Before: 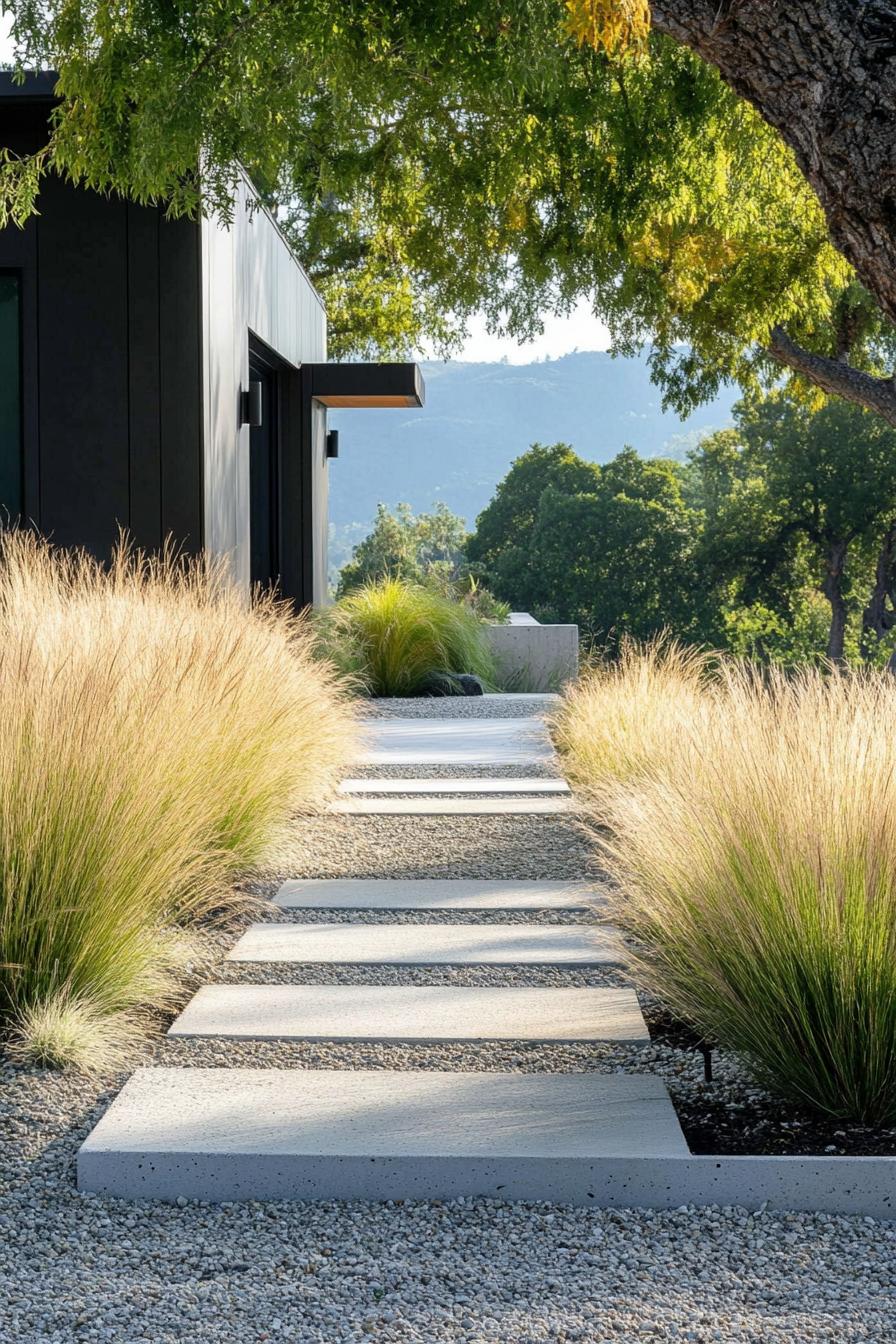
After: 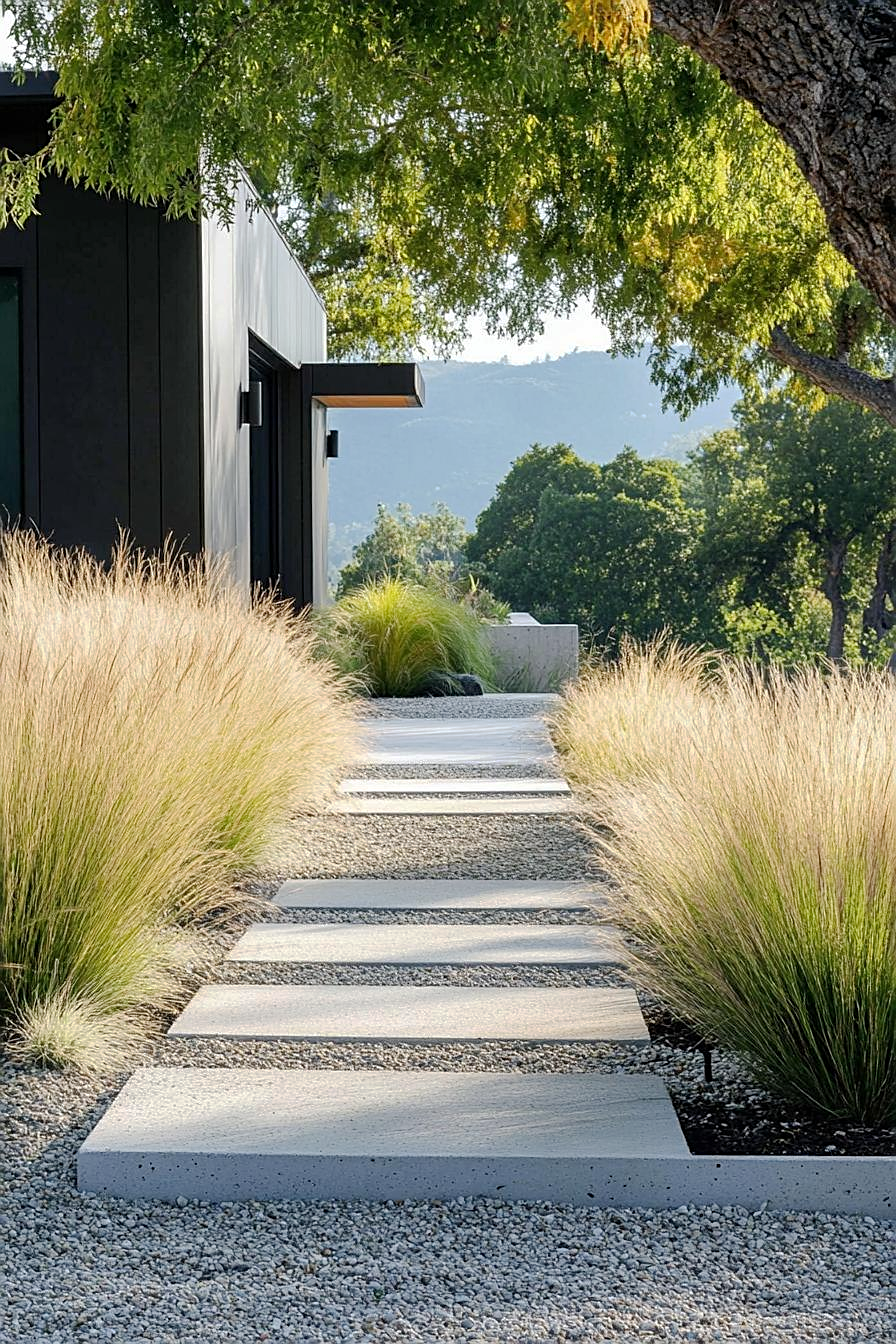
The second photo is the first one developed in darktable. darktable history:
base curve: curves: ch0 [(0, 0) (0.235, 0.266) (0.503, 0.496) (0.786, 0.72) (1, 1)], preserve colors none
haze removal: strength 0.008, distance 0.243, compatibility mode true, adaptive false
sharpen: on, module defaults
